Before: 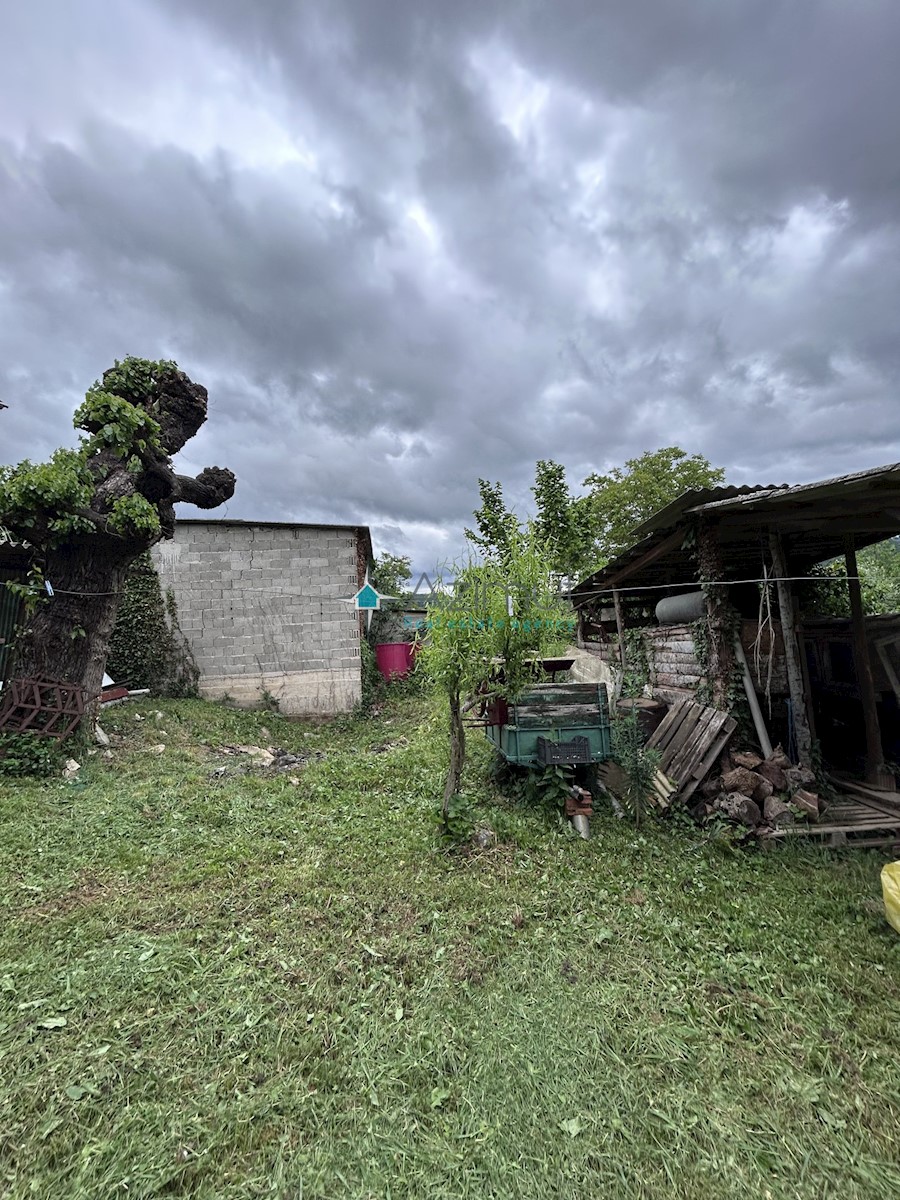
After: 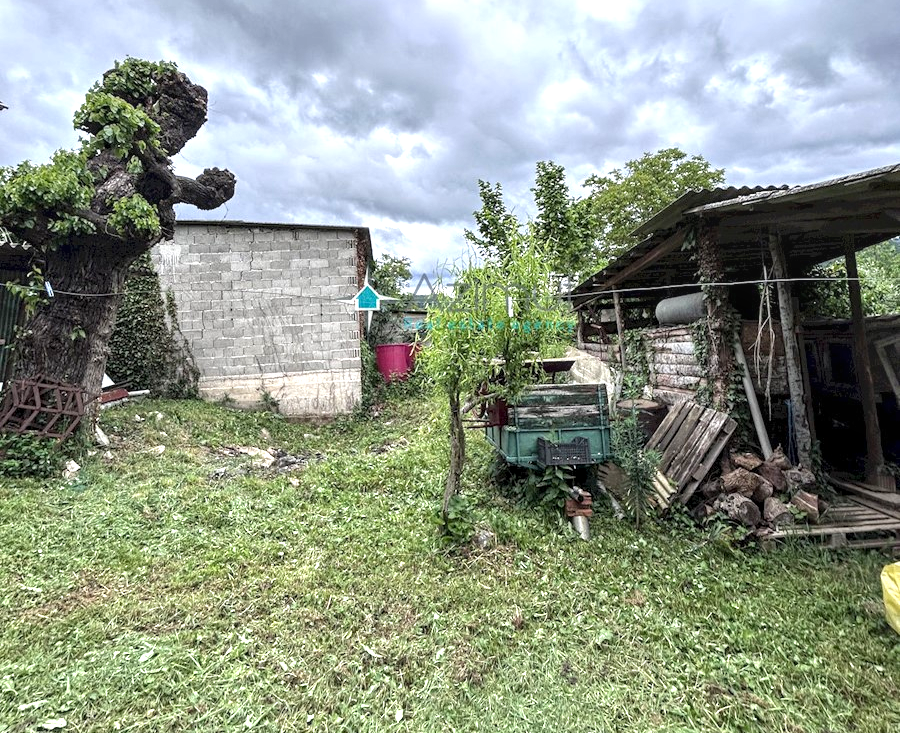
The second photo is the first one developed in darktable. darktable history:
exposure: black level correction 0, exposure 0.893 EV, compensate highlight preservation false
local contrast: on, module defaults
crop and rotate: top 24.925%, bottom 13.974%
